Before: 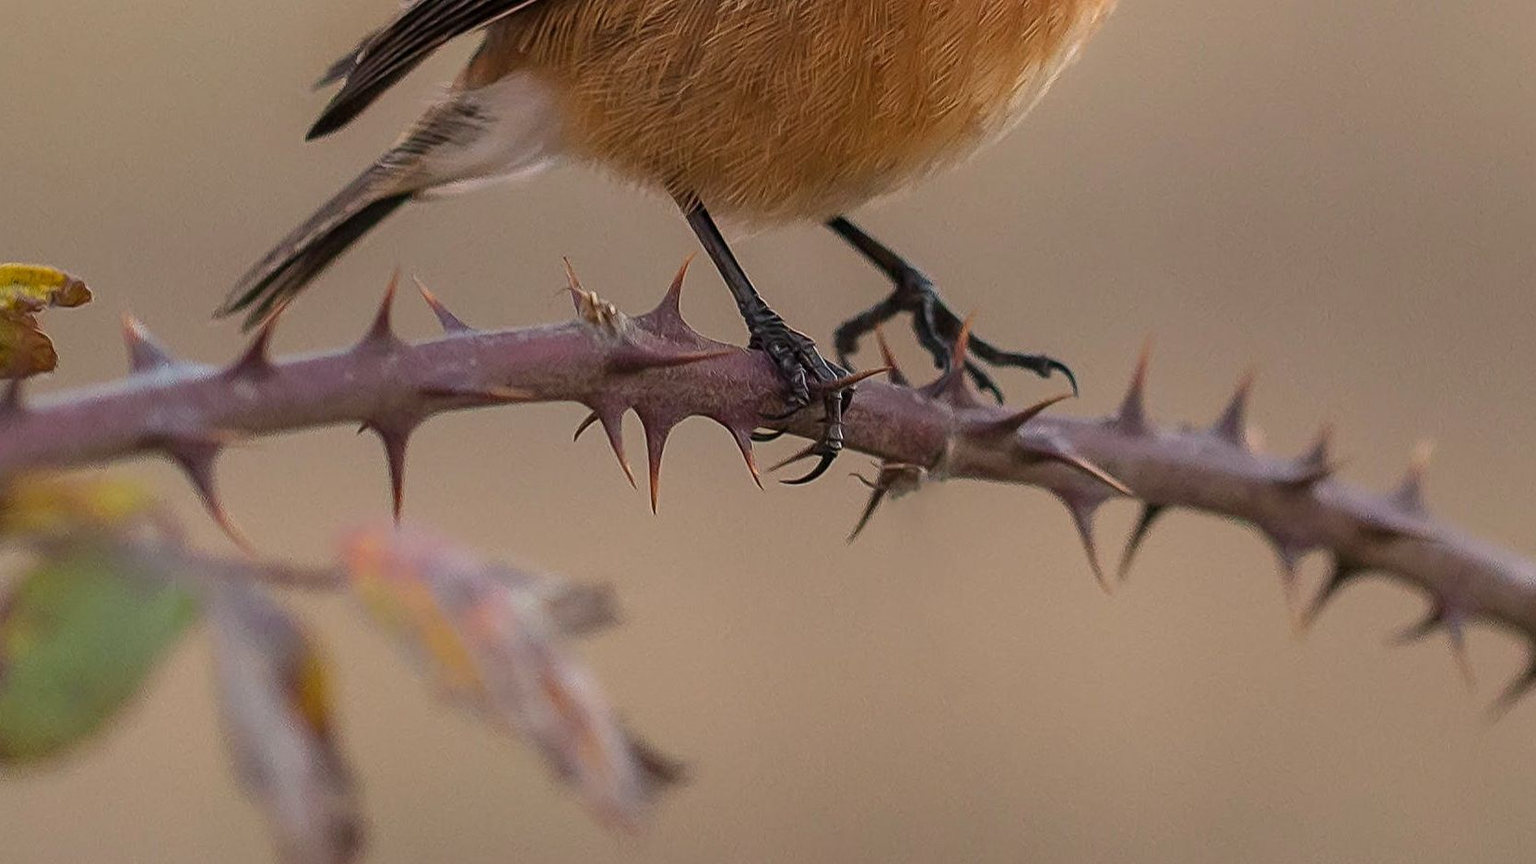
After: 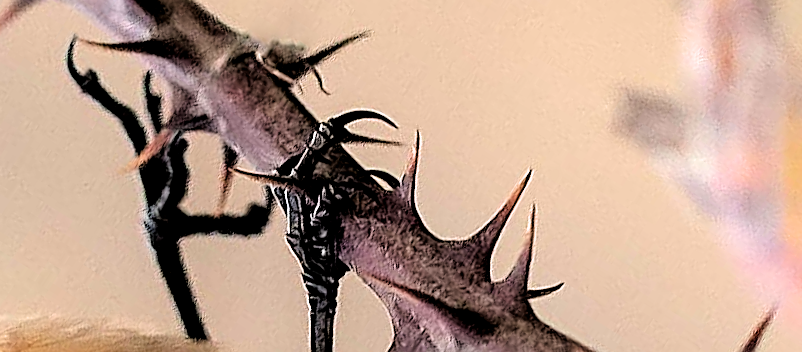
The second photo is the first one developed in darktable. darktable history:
filmic rgb: middle gray luminance 13.36%, black relative exposure -1.92 EV, white relative exposure 3.11 EV, target black luminance 0%, hardness 1.8, latitude 58.85%, contrast 1.72, highlights saturation mix 3.5%, shadows ↔ highlights balance -37.25%, color science v6 (2022)
exposure: black level correction 0, exposure 1.001 EV, compensate exposure bias true, compensate highlight preservation false
sharpen: on, module defaults
crop and rotate: angle 148.02°, left 9.191%, top 15.649%, right 4.589%, bottom 16.991%
